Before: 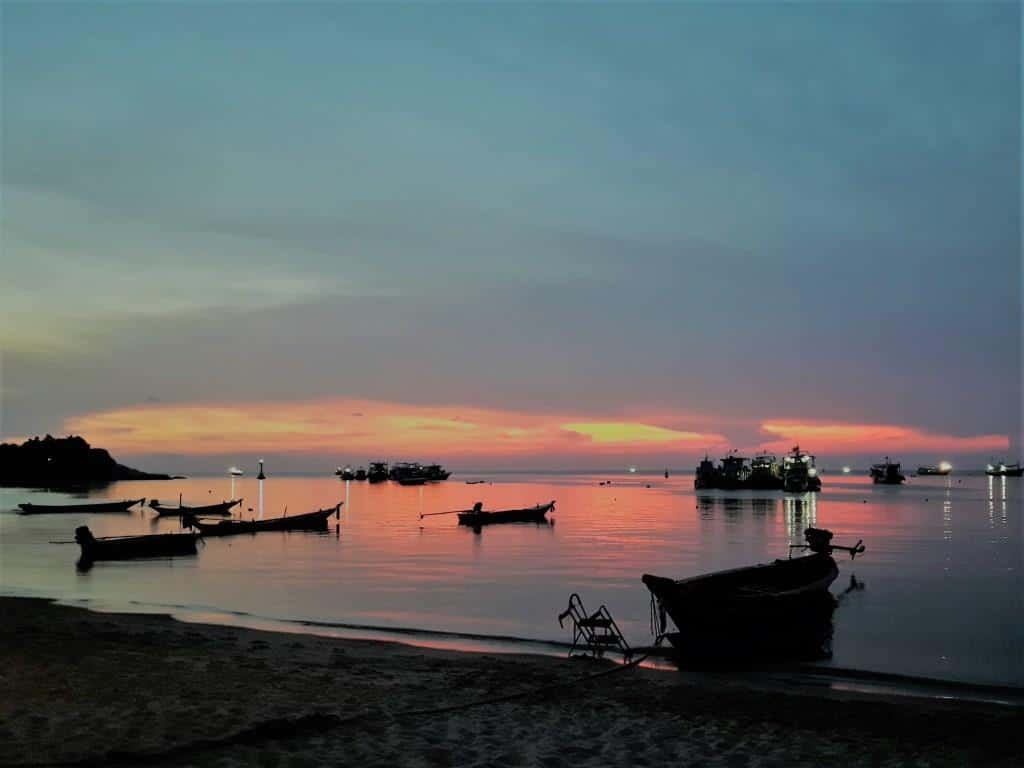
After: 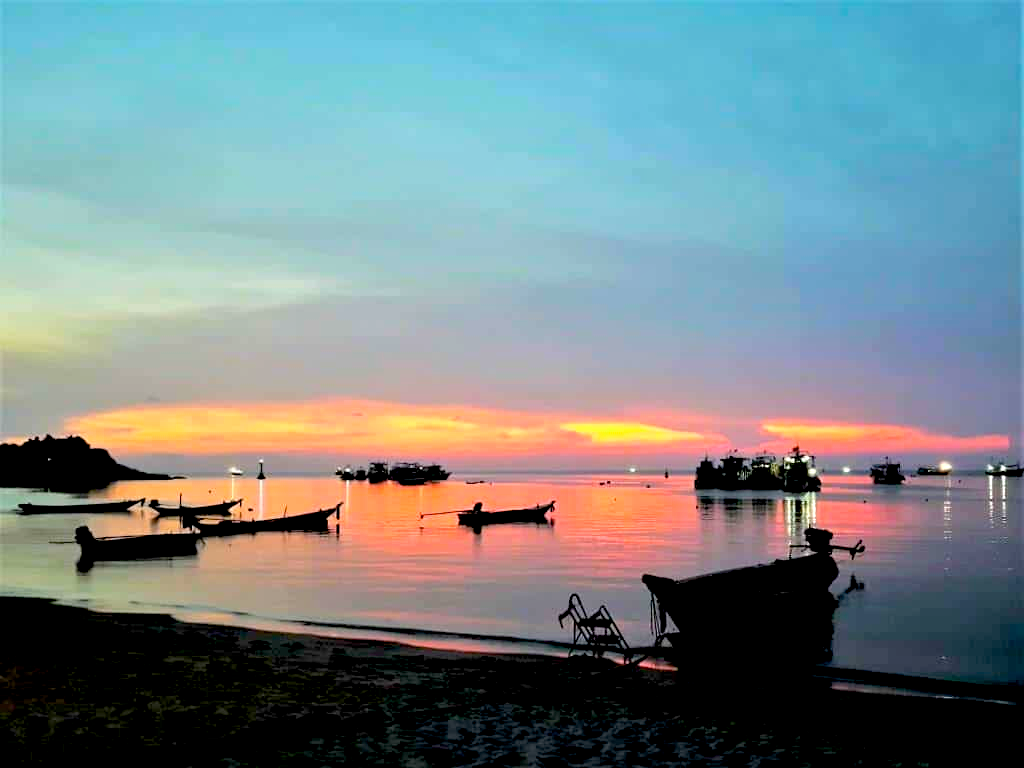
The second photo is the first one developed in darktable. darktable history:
tone equalizer: on, module defaults
color balance rgb: perceptual saturation grading › global saturation 25%, global vibrance 20%
exposure: black level correction 0.01, exposure 1 EV, compensate highlight preservation false
